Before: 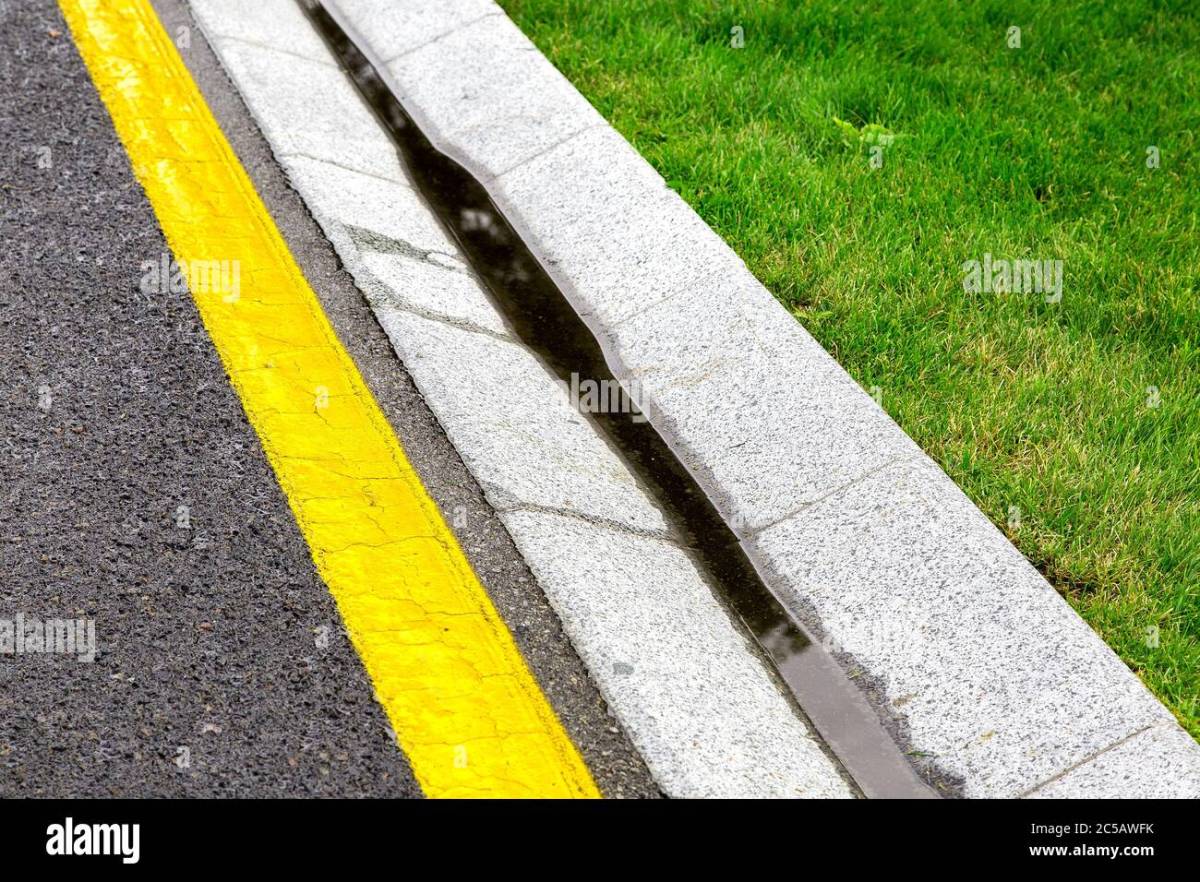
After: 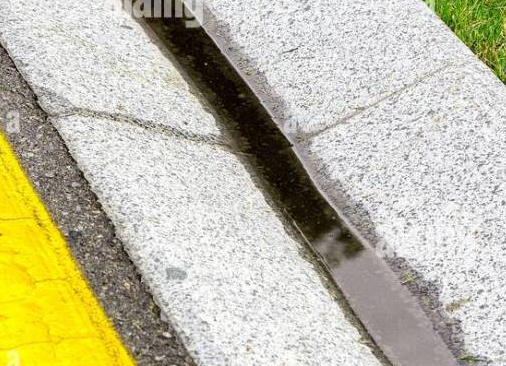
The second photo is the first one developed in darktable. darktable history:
crop: left 37.288%, top 44.854%, right 20.542%, bottom 13.606%
